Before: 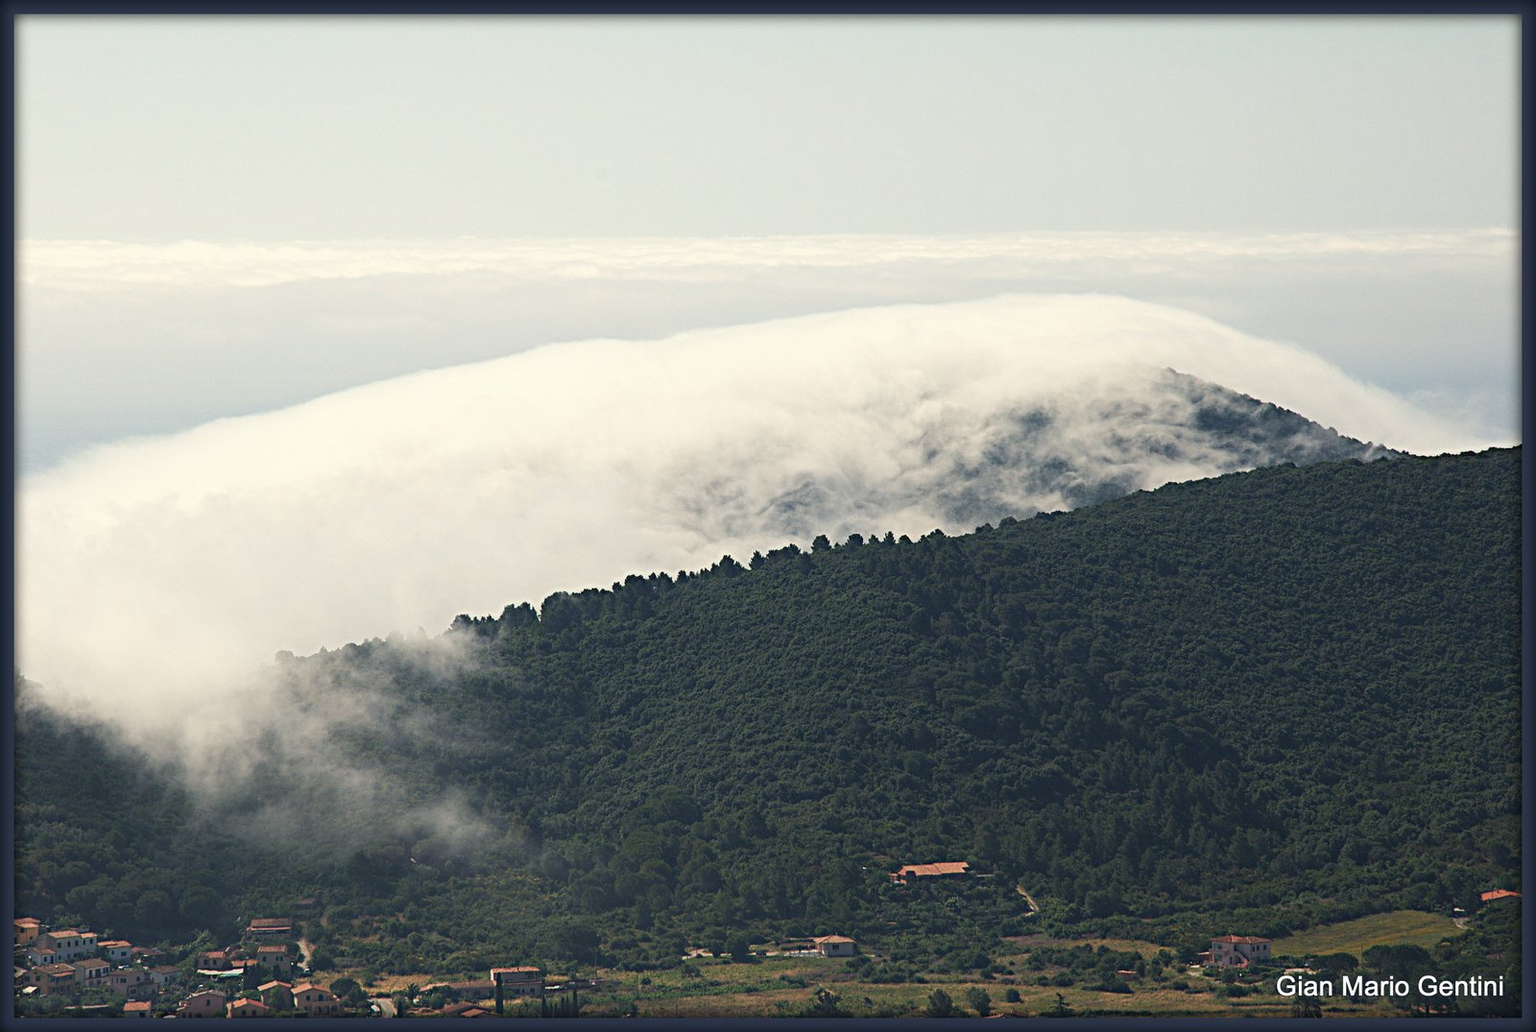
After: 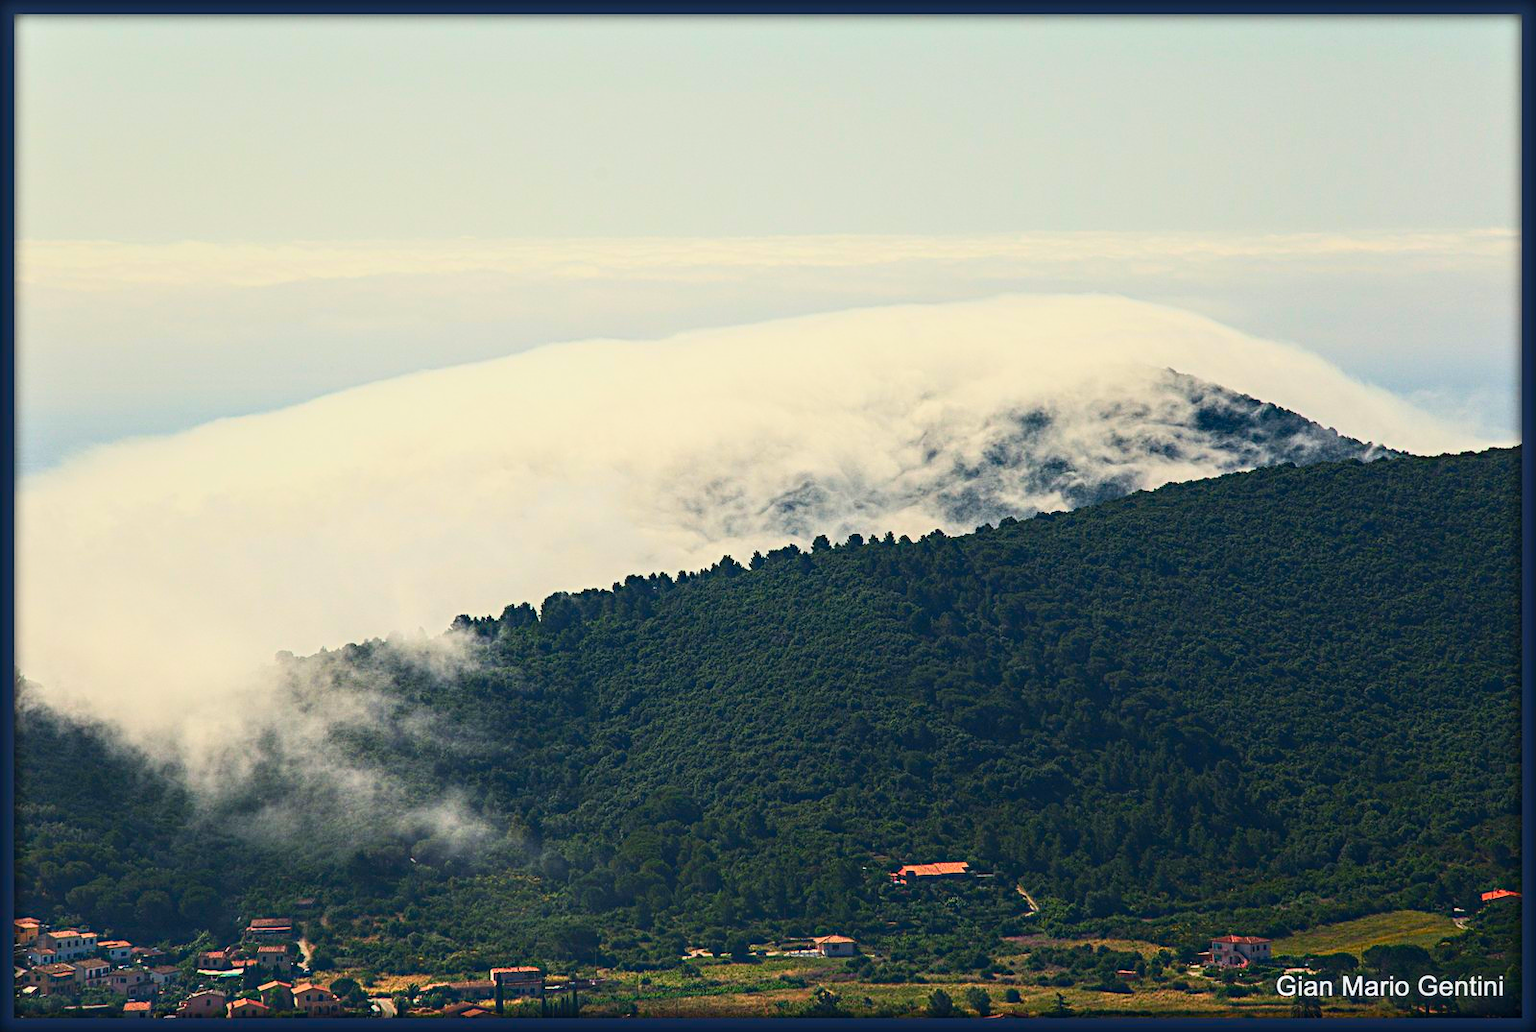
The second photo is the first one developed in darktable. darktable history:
contrast brightness saturation: contrast 0.26, brightness 0.02, saturation 0.87
local contrast: on, module defaults
